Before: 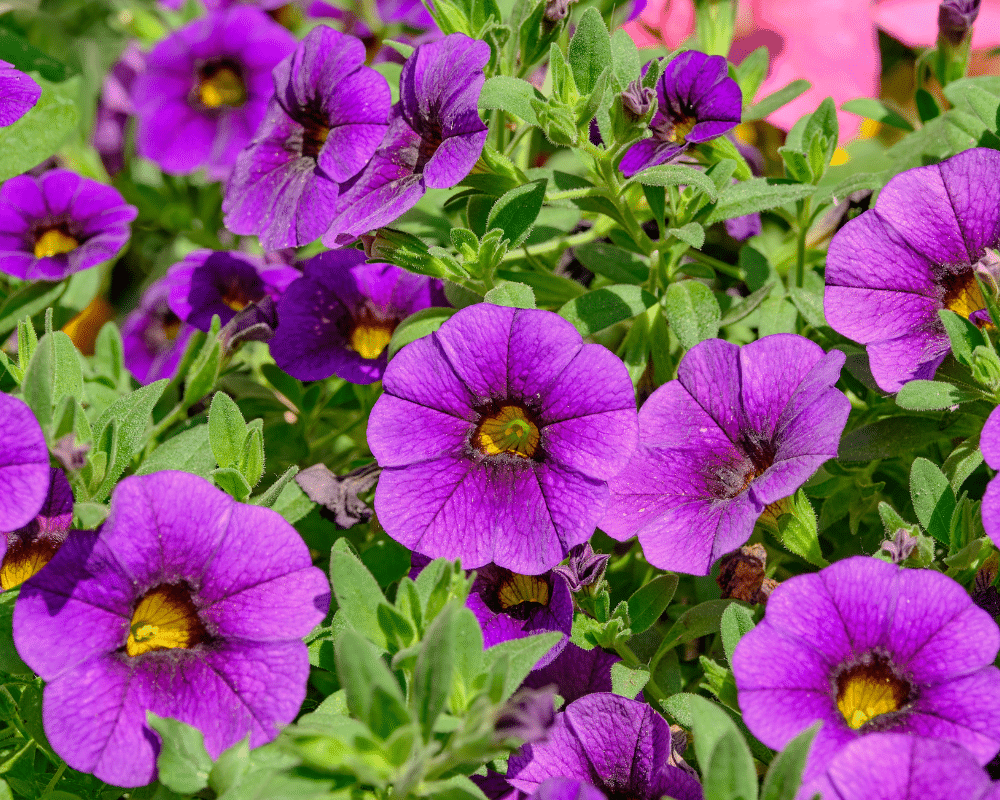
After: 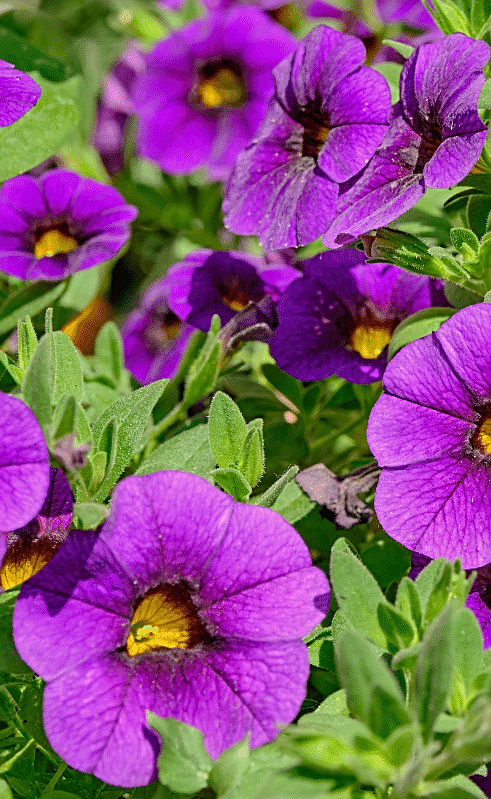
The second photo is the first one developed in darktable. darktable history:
sharpen: on, module defaults
crop and rotate: left 0%, top 0%, right 50.845%
